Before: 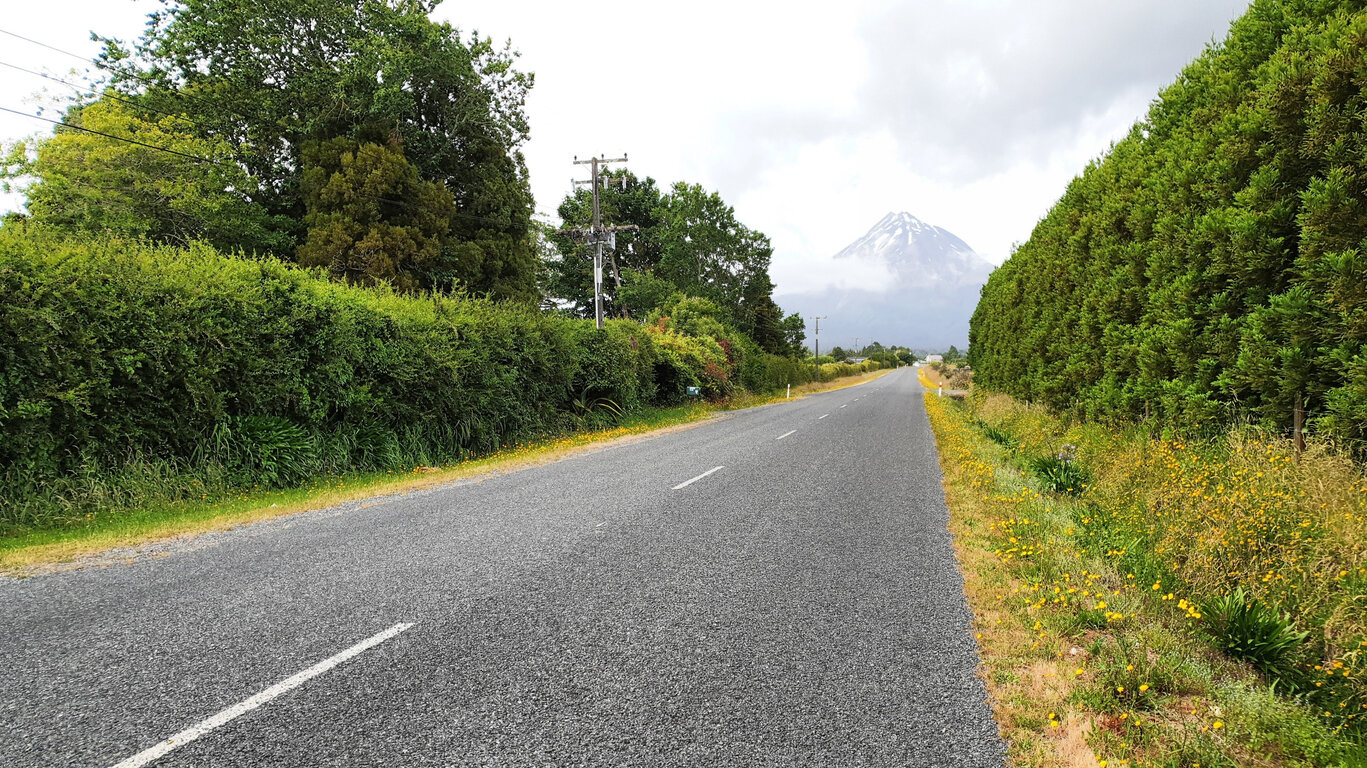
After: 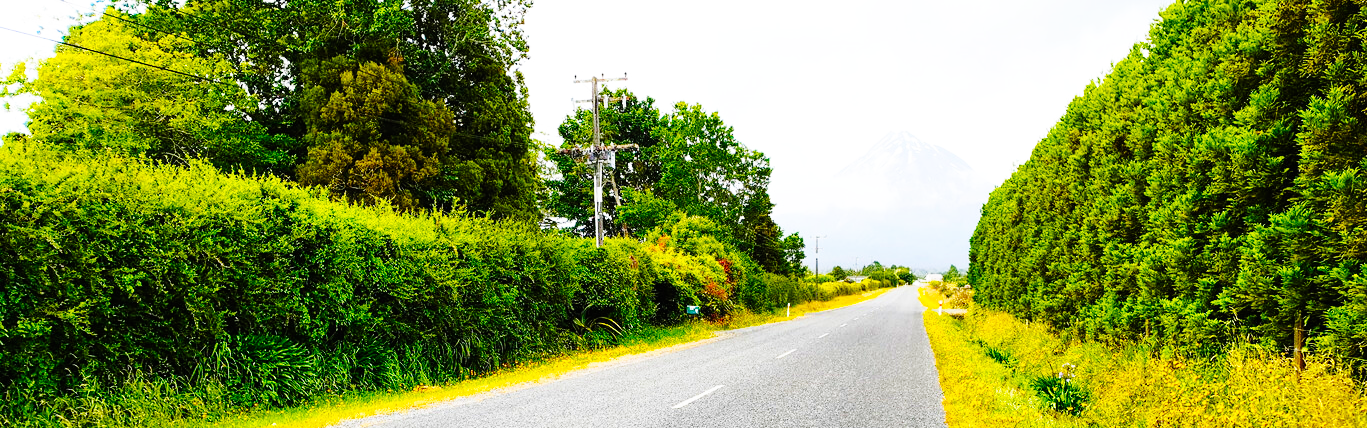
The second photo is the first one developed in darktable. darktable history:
crop and rotate: top 10.612%, bottom 33.63%
base curve: curves: ch0 [(0, 0) (0, 0) (0.002, 0.001) (0.008, 0.003) (0.019, 0.011) (0.037, 0.037) (0.064, 0.11) (0.102, 0.232) (0.152, 0.379) (0.216, 0.524) (0.296, 0.665) (0.394, 0.789) (0.512, 0.881) (0.651, 0.945) (0.813, 0.986) (1, 1)], preserve colors none
color balance rgb: shadows lift › chroma 0.823%, shadows lift › hue 113.96°, linear chroma grading › shadows -8.186%, linear chroma grading › global chroma 9.94%, perceptual saturation grading › global saturation 35.851%, perceptual saturation grading › shadows 35.23%, global vibrance 20%
